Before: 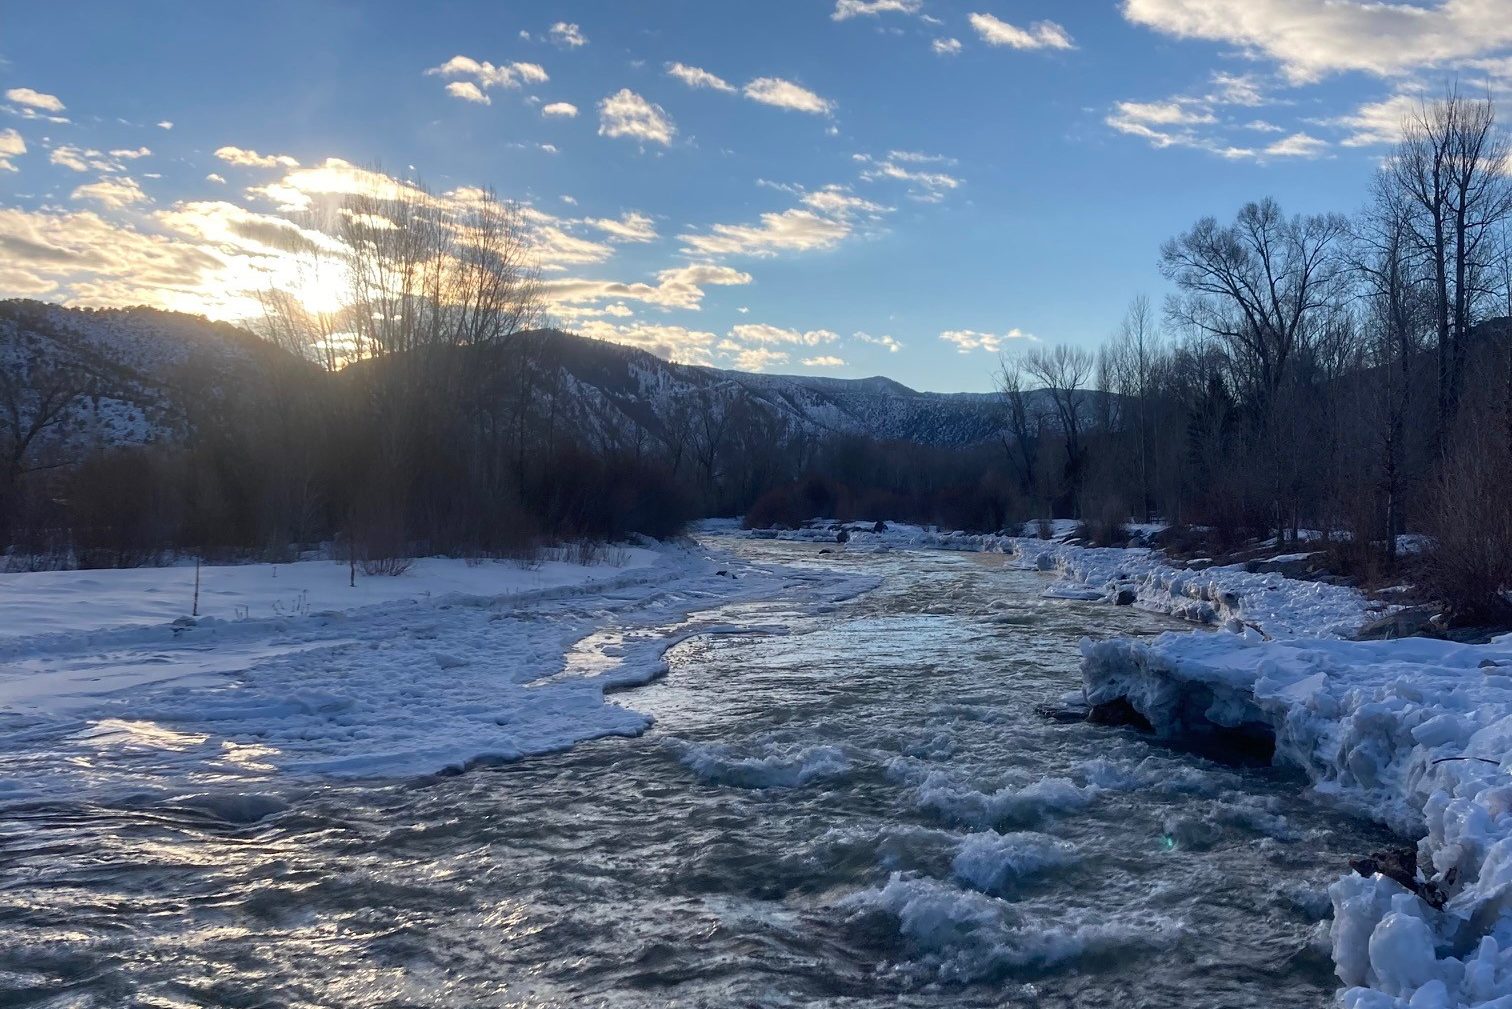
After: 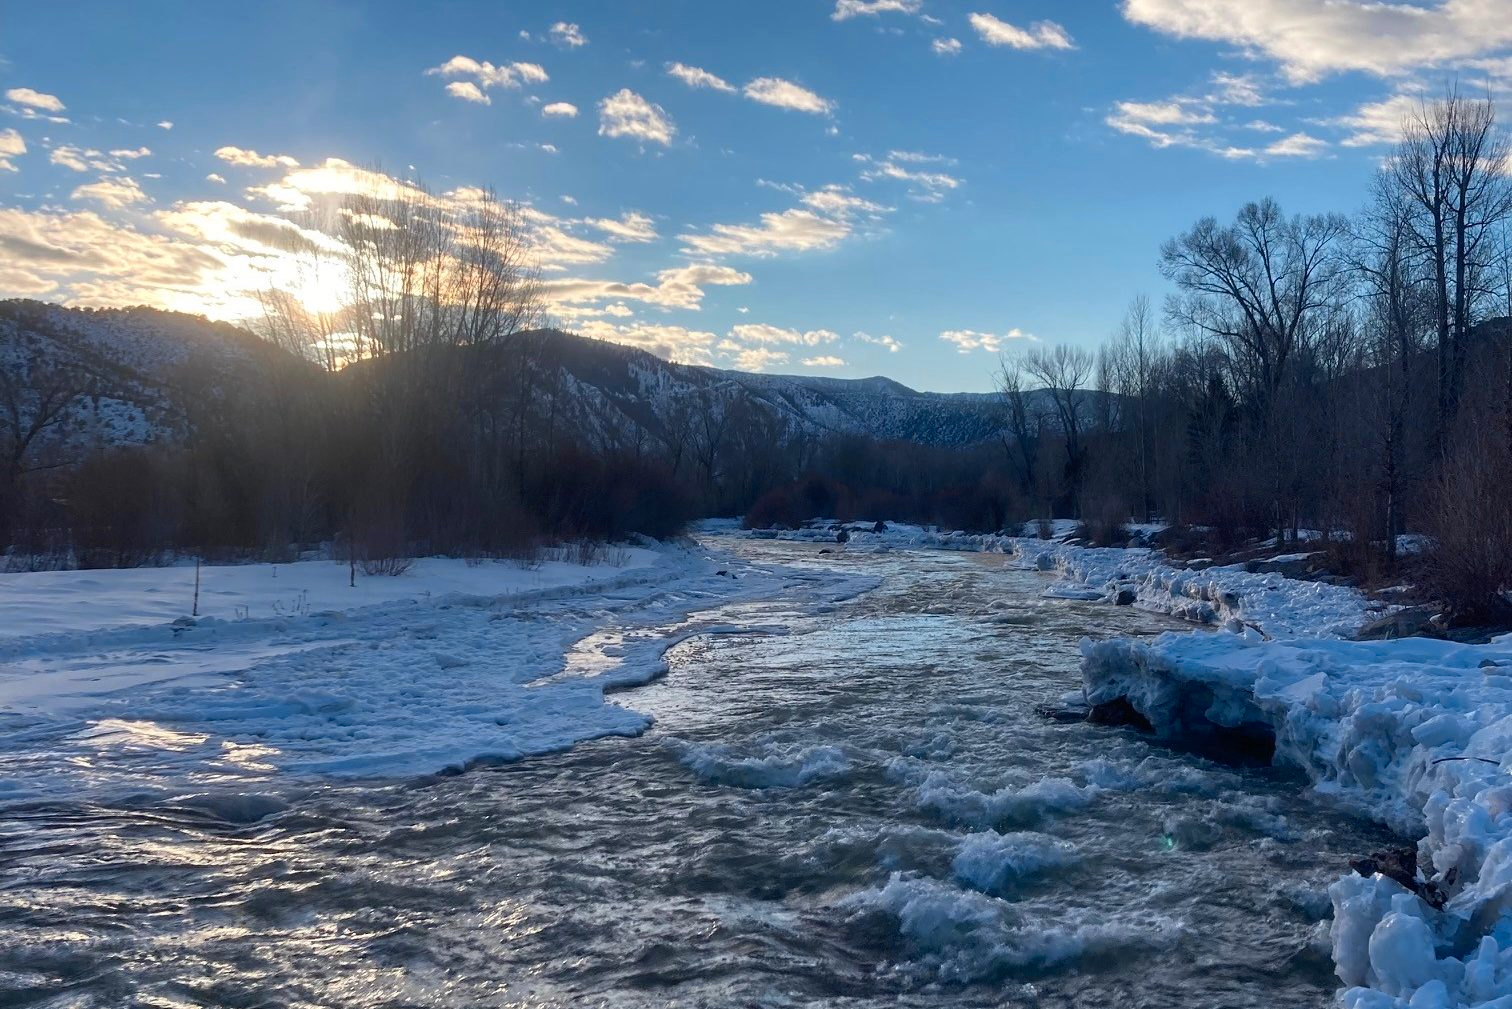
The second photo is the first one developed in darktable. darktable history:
base curve: preserve colors none
color zones: curves: ch1 [(0.29, 0.492) (0.373, 0.185) (0.509, 0.481)]; ch2 [(0.25, 0.462) (0.749, 0.457)]
